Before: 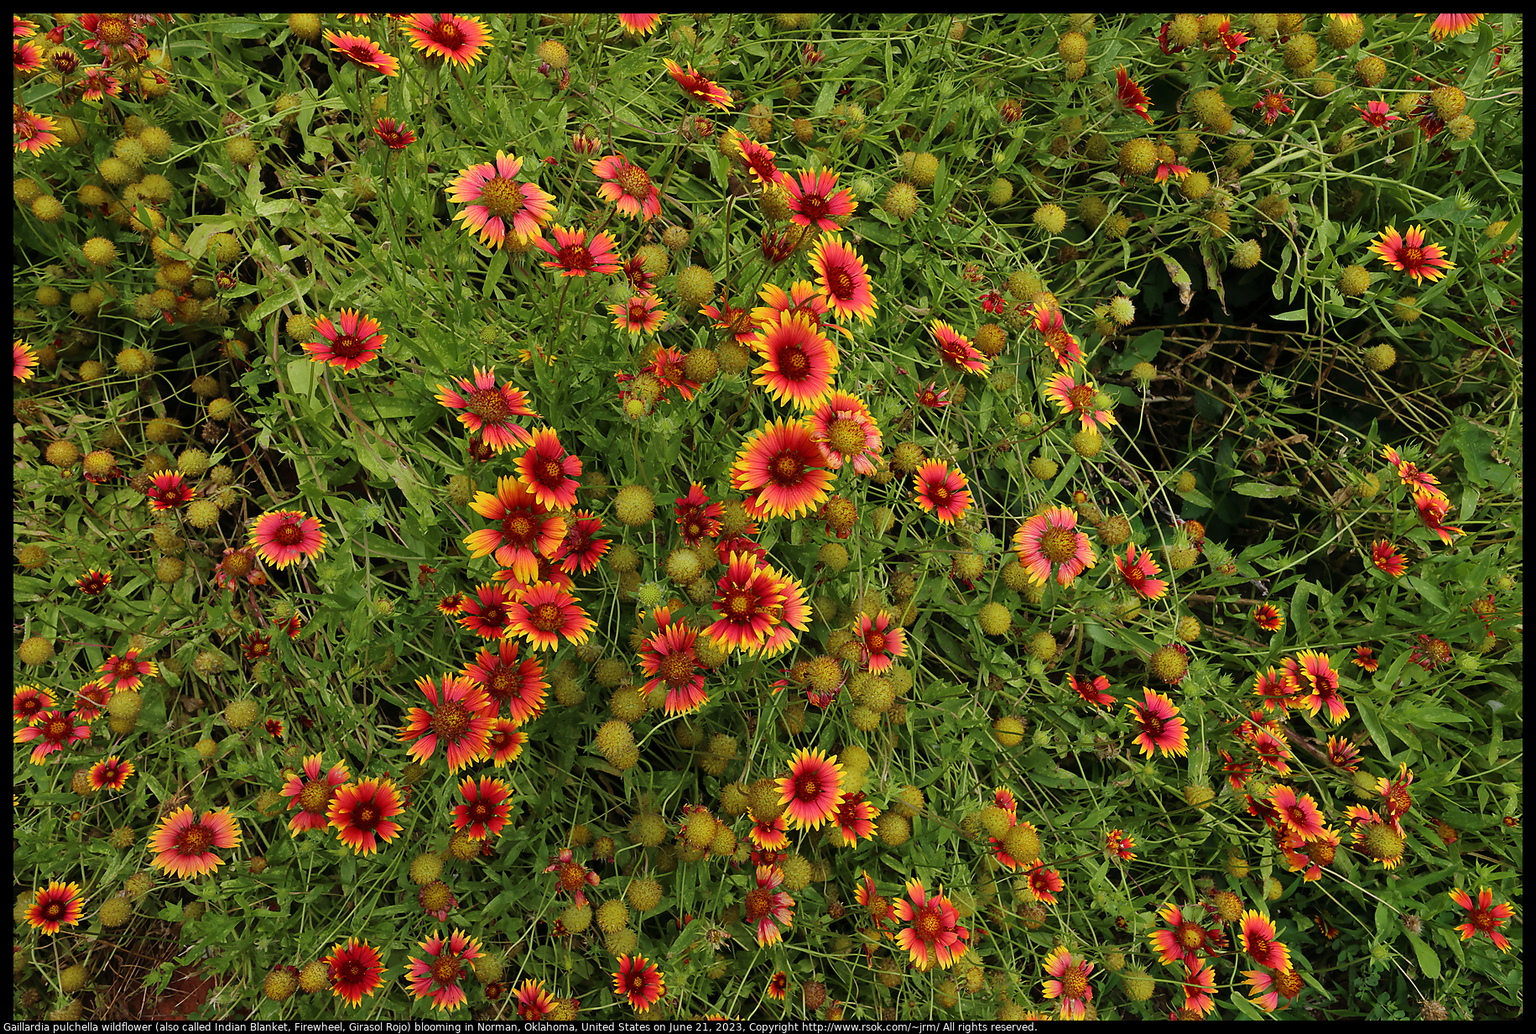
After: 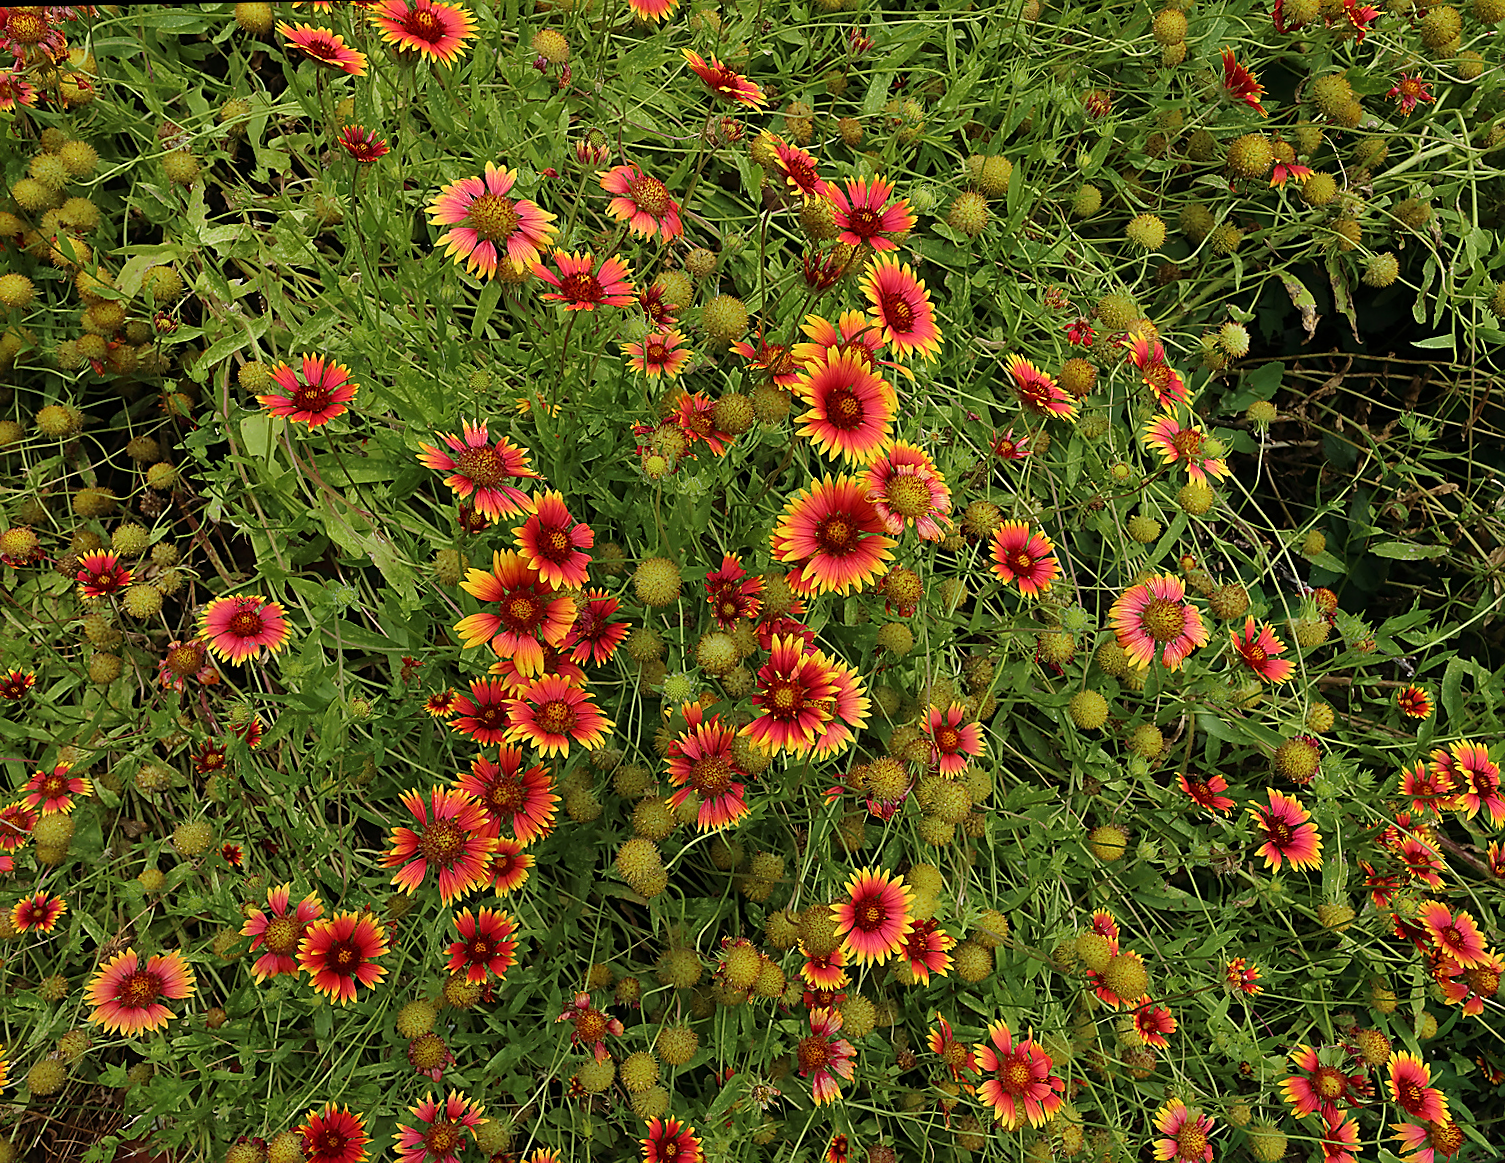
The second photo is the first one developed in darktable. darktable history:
sharpen: on, module defaults
crop and rotate: angle 1°, left 4.281%, top 0.642%, right 11.383%, bottom 2.486%
